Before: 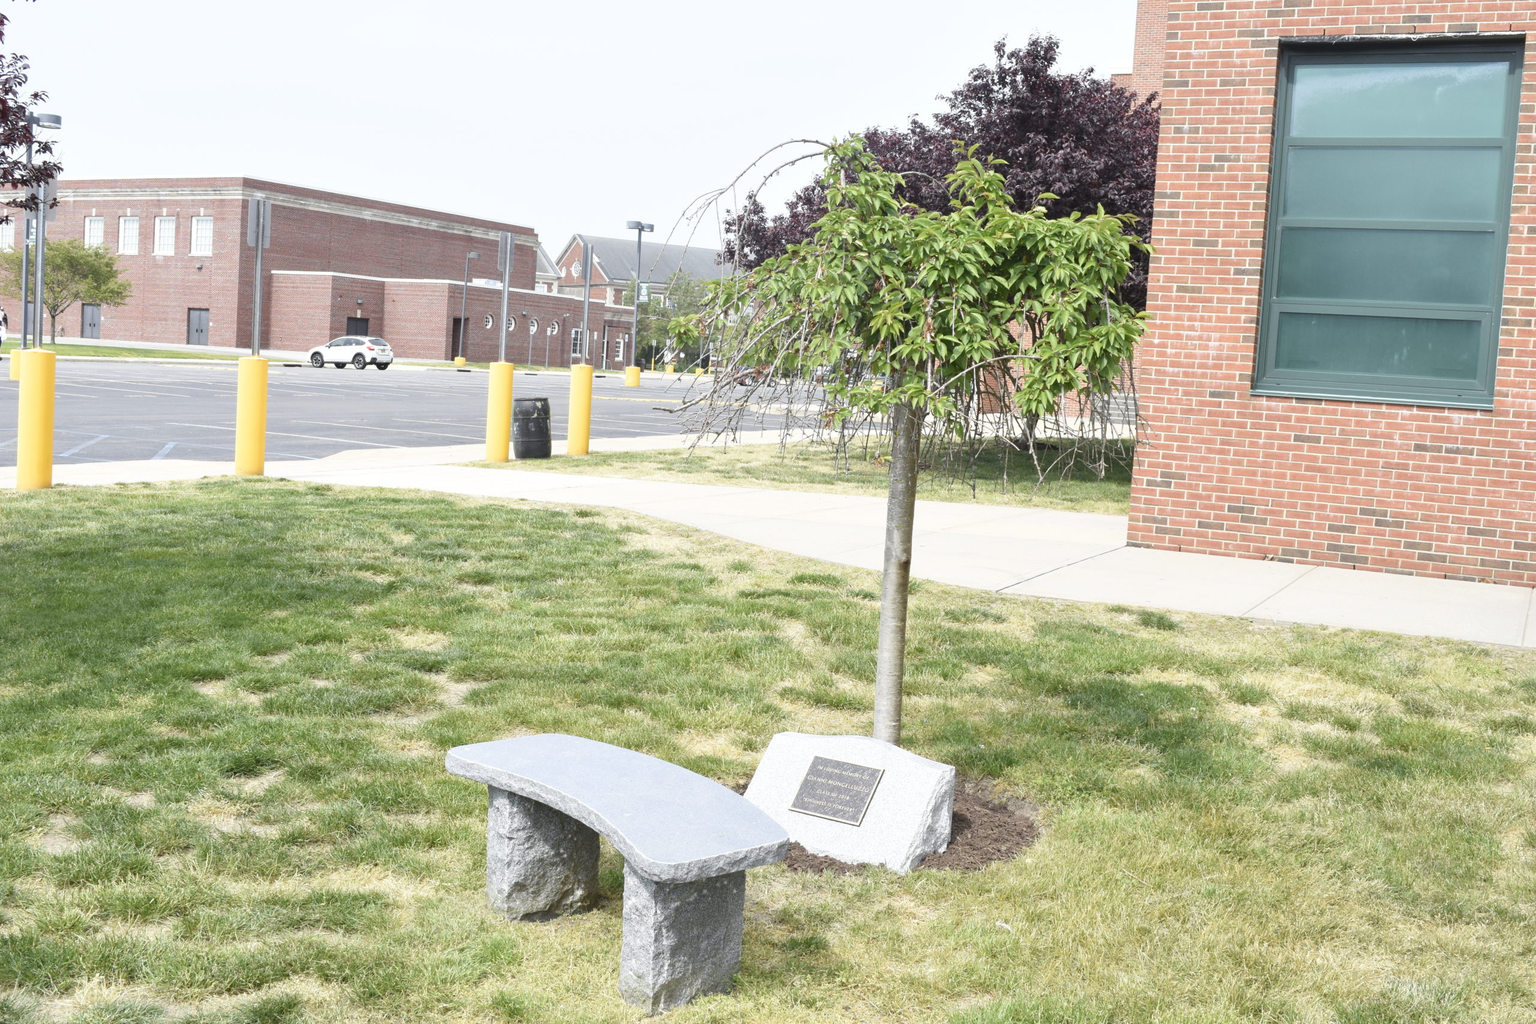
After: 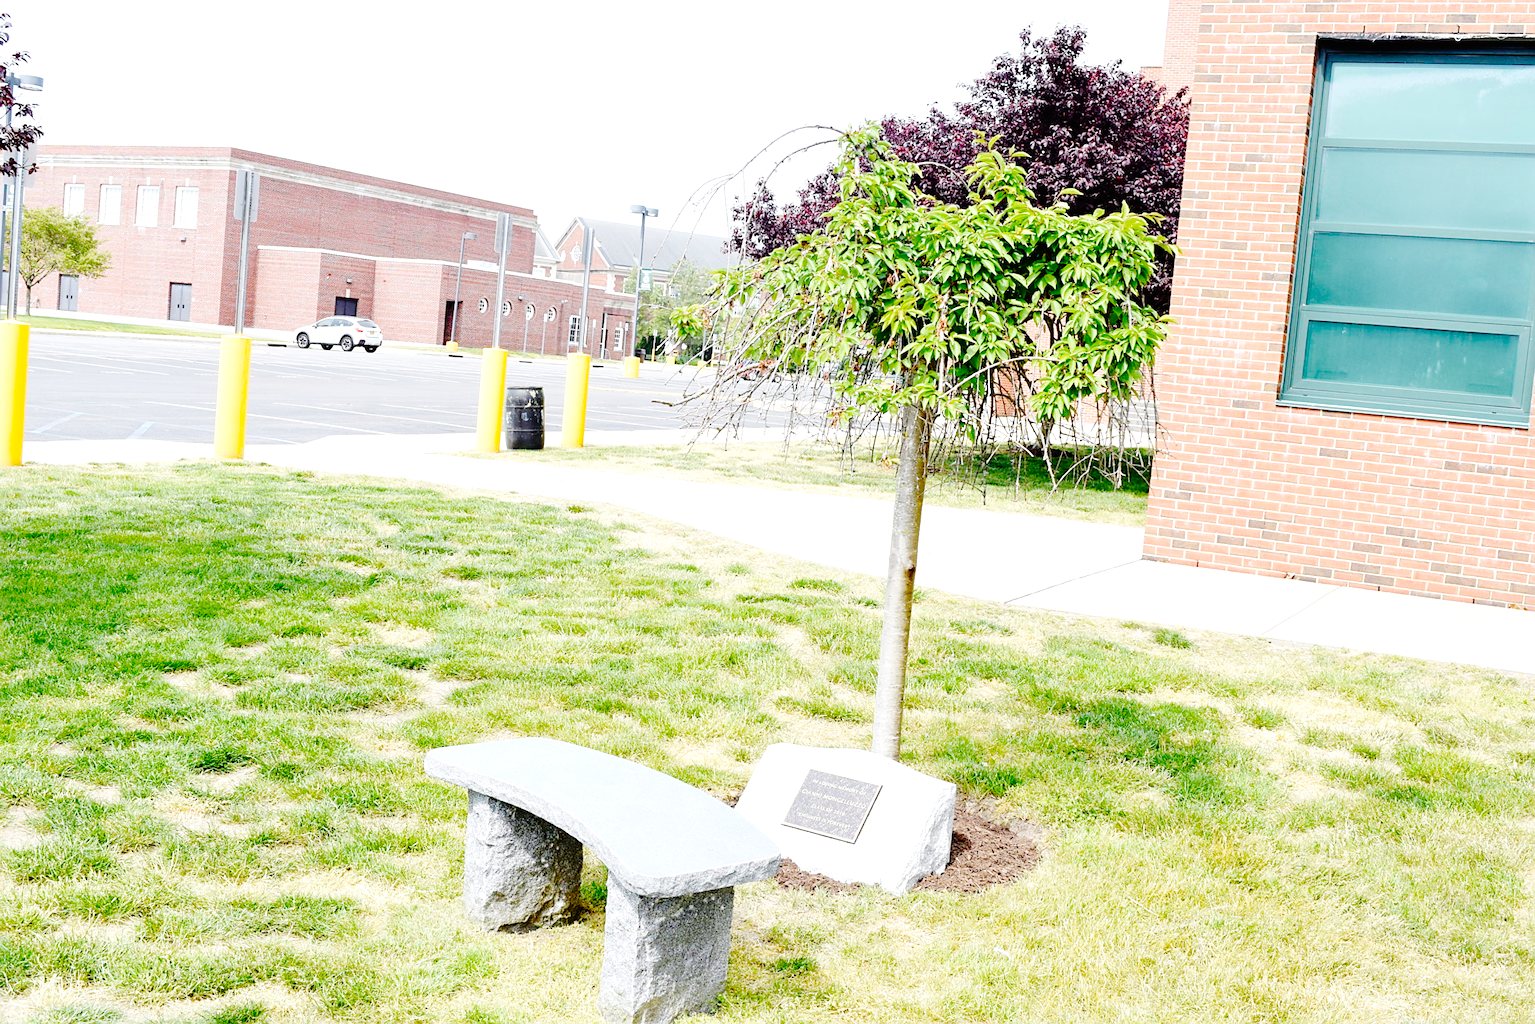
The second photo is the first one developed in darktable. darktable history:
sharpen: on, module defaults
color balance: lift [1, 1.001, 0.999, 1.001], gamma [1, 1.004, 1.007, 0.993], gain [1, 0.991, 0.987, 1.013], contrast 7.5%, contrast fulcrum 10%, output saturation 115%
crop and rotate: angle -1.69°
base curve: curves: ch0 [(0, 0) (0.036, 0.01) (0.123, 0.254) (0.258, 0.504) (0.507, 0.748) (1, 1)], preserve colors none
